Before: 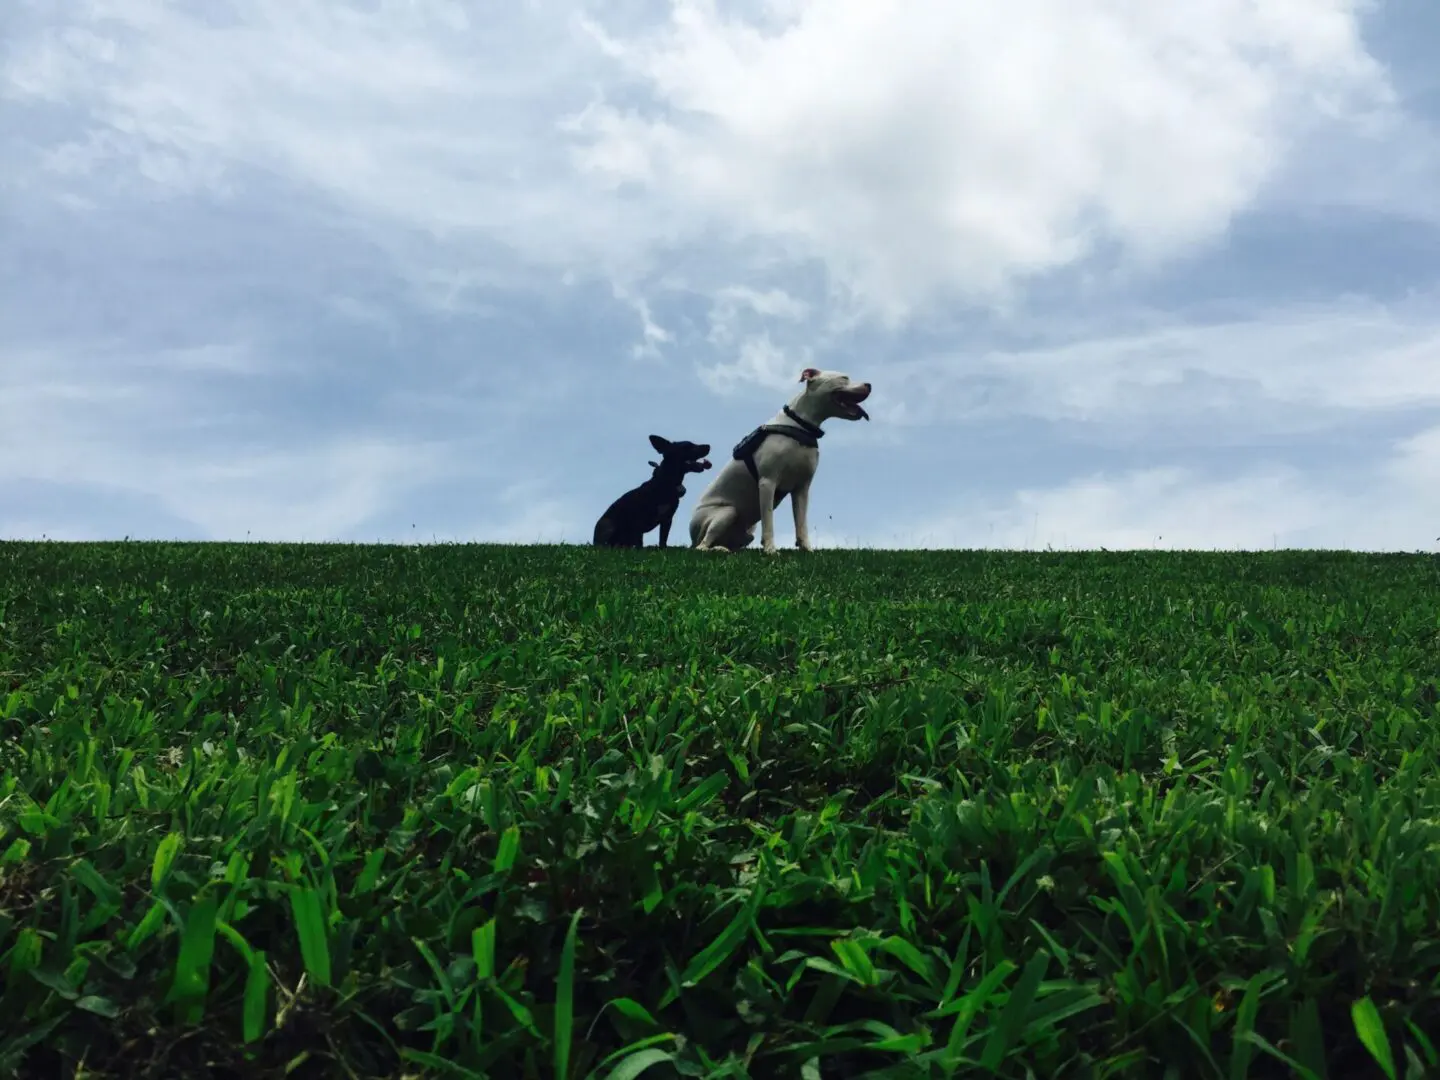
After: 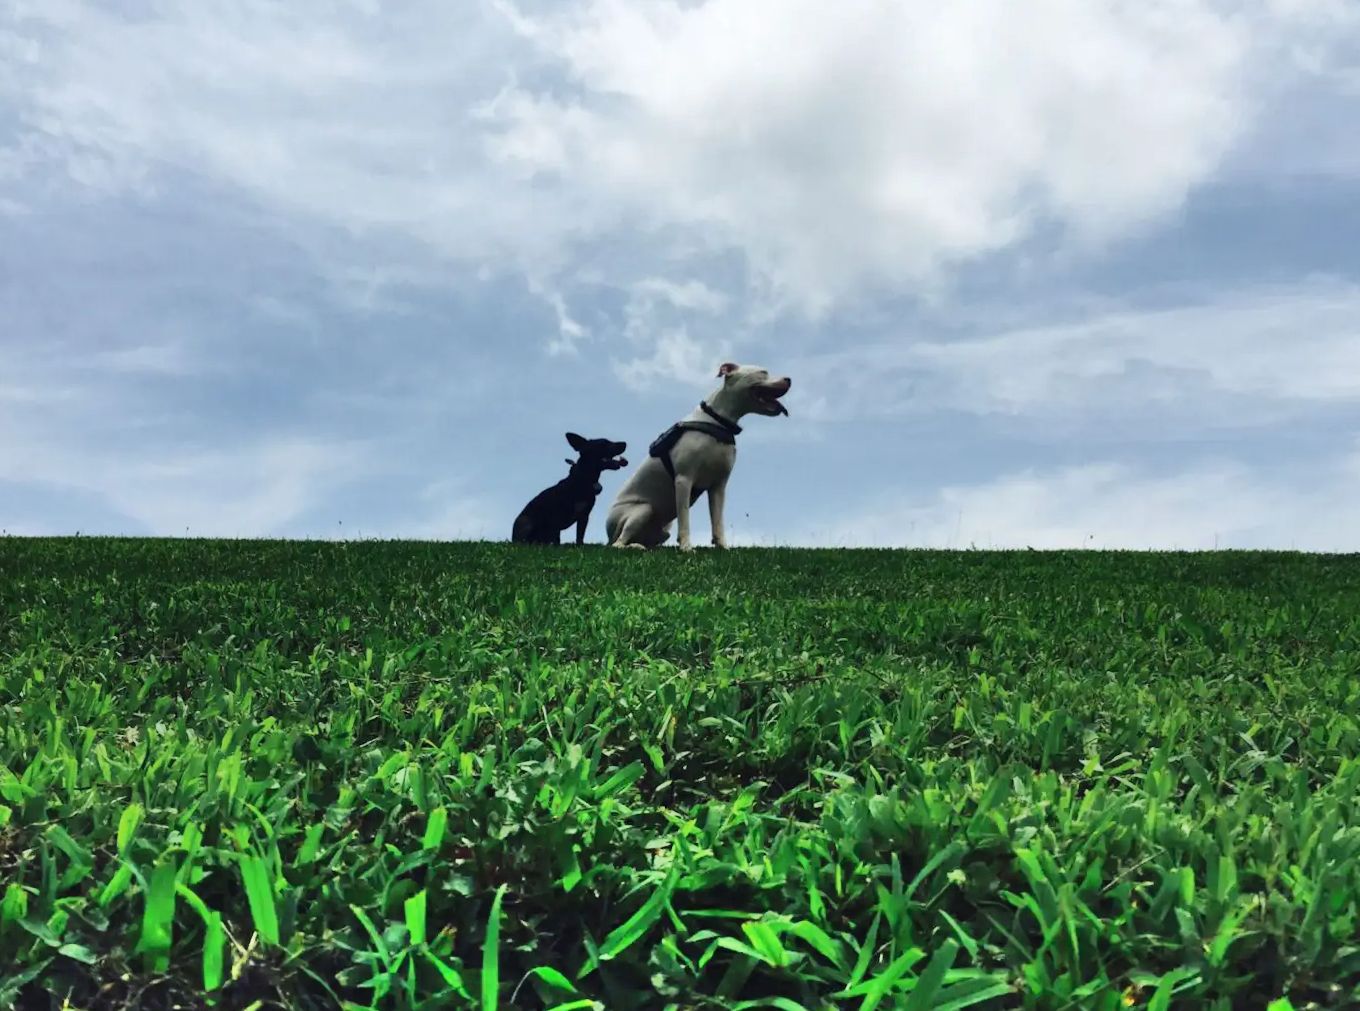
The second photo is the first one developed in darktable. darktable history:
rotate and perspective: rotation 0.062°, lens shift (vertical) 0.115, lens shift (horizontal) -0.133, crop left 0.047, crop right 0.94, crop top 0.061, crop bottom 0.94
color zones: curves: ch1 [(0, 0.513) (0.143, 0.524) (0.286, 0.511) (0.429, 0.506) (0.571, 0.503) (0.714, 0.503) (0.857, 0.508) (1, 0.513)]
shadows and highlights: shadows 75, highlights -25, soften with gaussian
